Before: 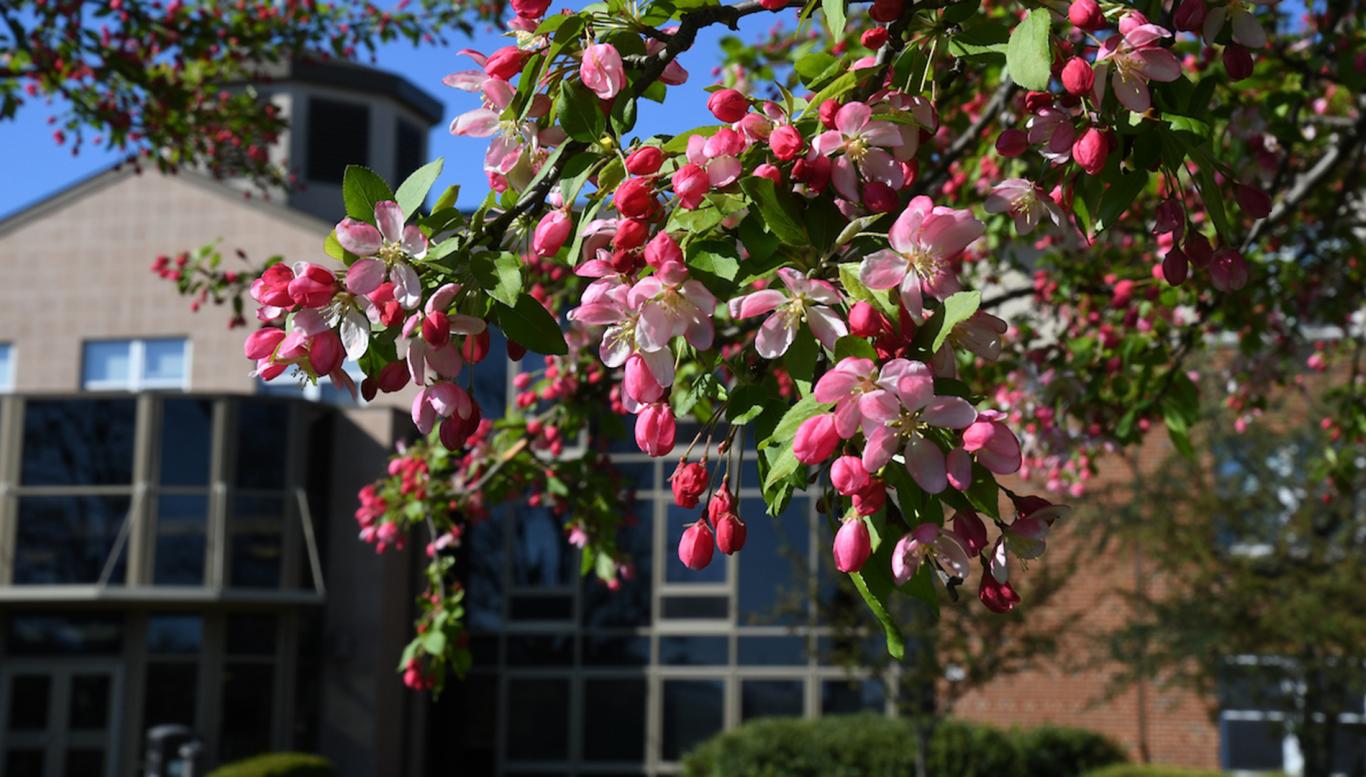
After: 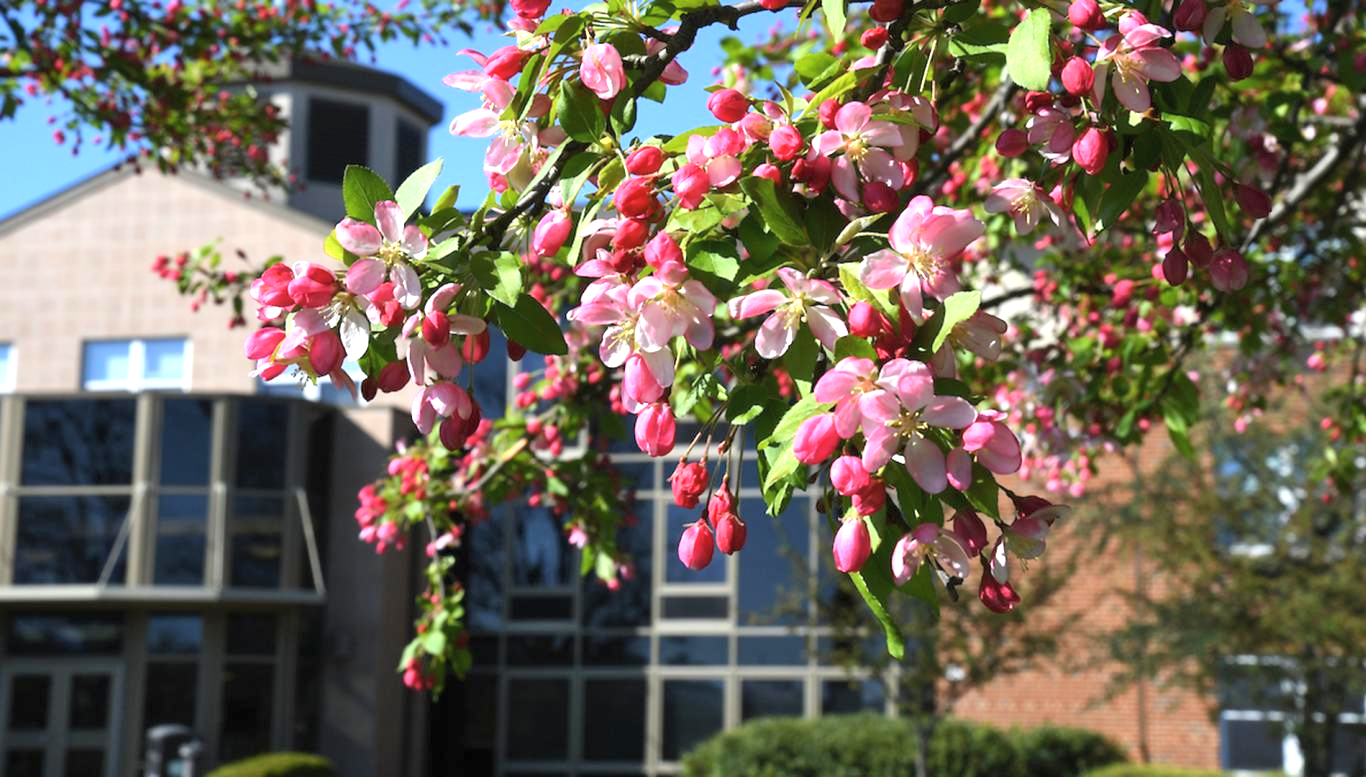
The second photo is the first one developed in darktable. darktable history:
contrast brightness saturation: contrast 0.055, brightness 0.07, saturation 0.009
exposure: exposure 0.945 EV, compensate highlight preservation false
